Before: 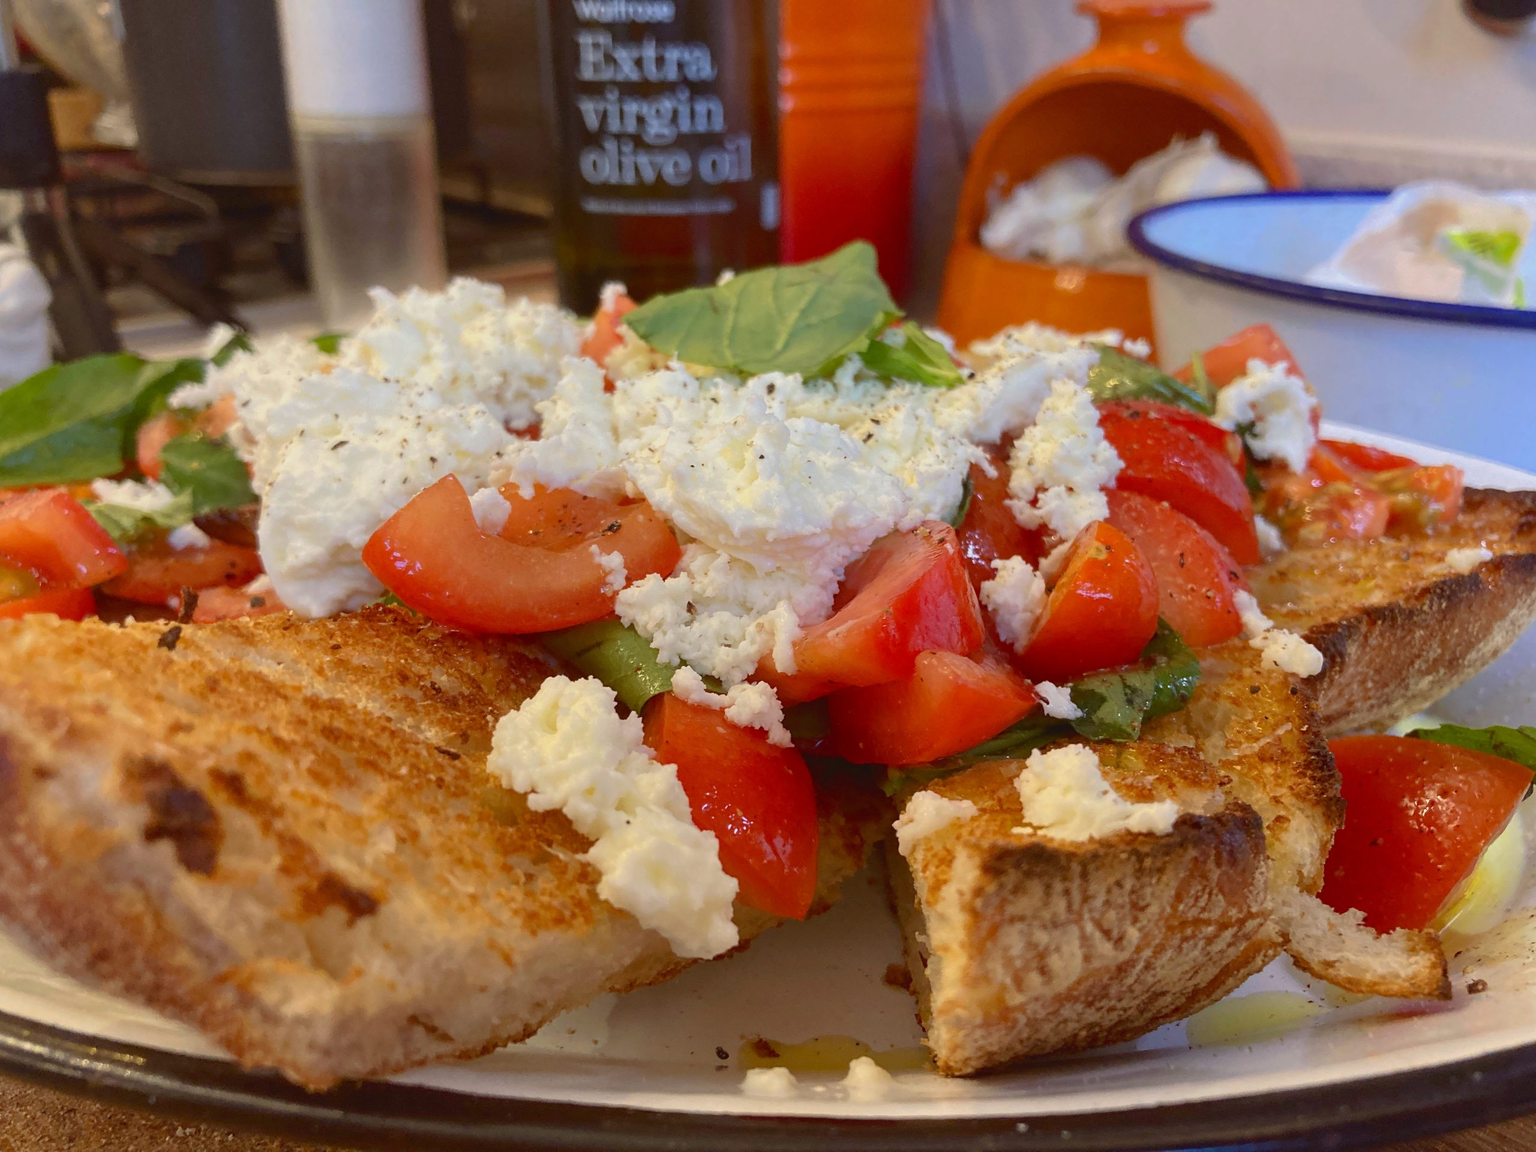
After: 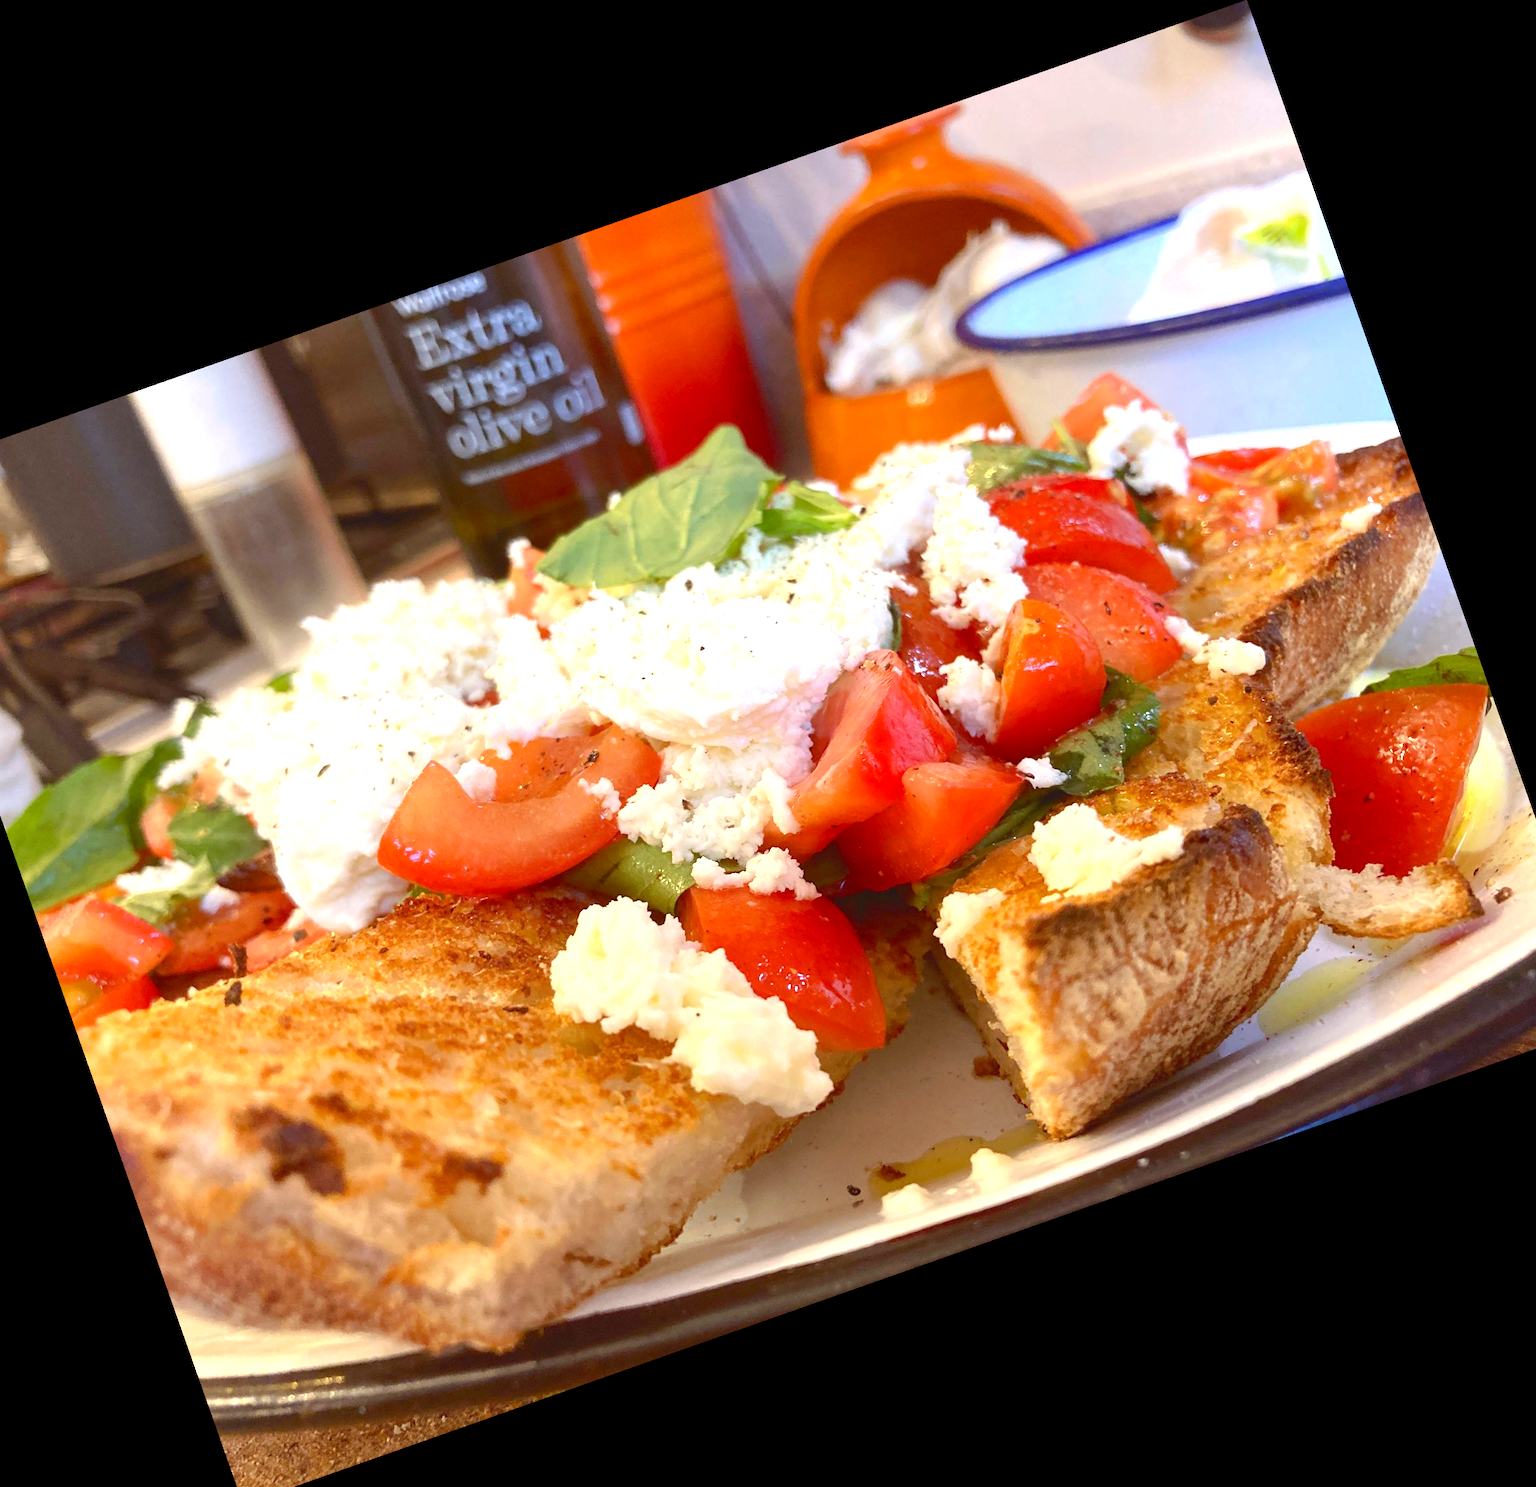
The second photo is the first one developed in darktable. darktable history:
exposure: black level correction 0.001, exposure 1.05 EV, compensate exposure bias true, compensate highlight preservation false
crop and rotate: angle 19.43°, left 6.812%, right 4.125%, bottom 1.087%
